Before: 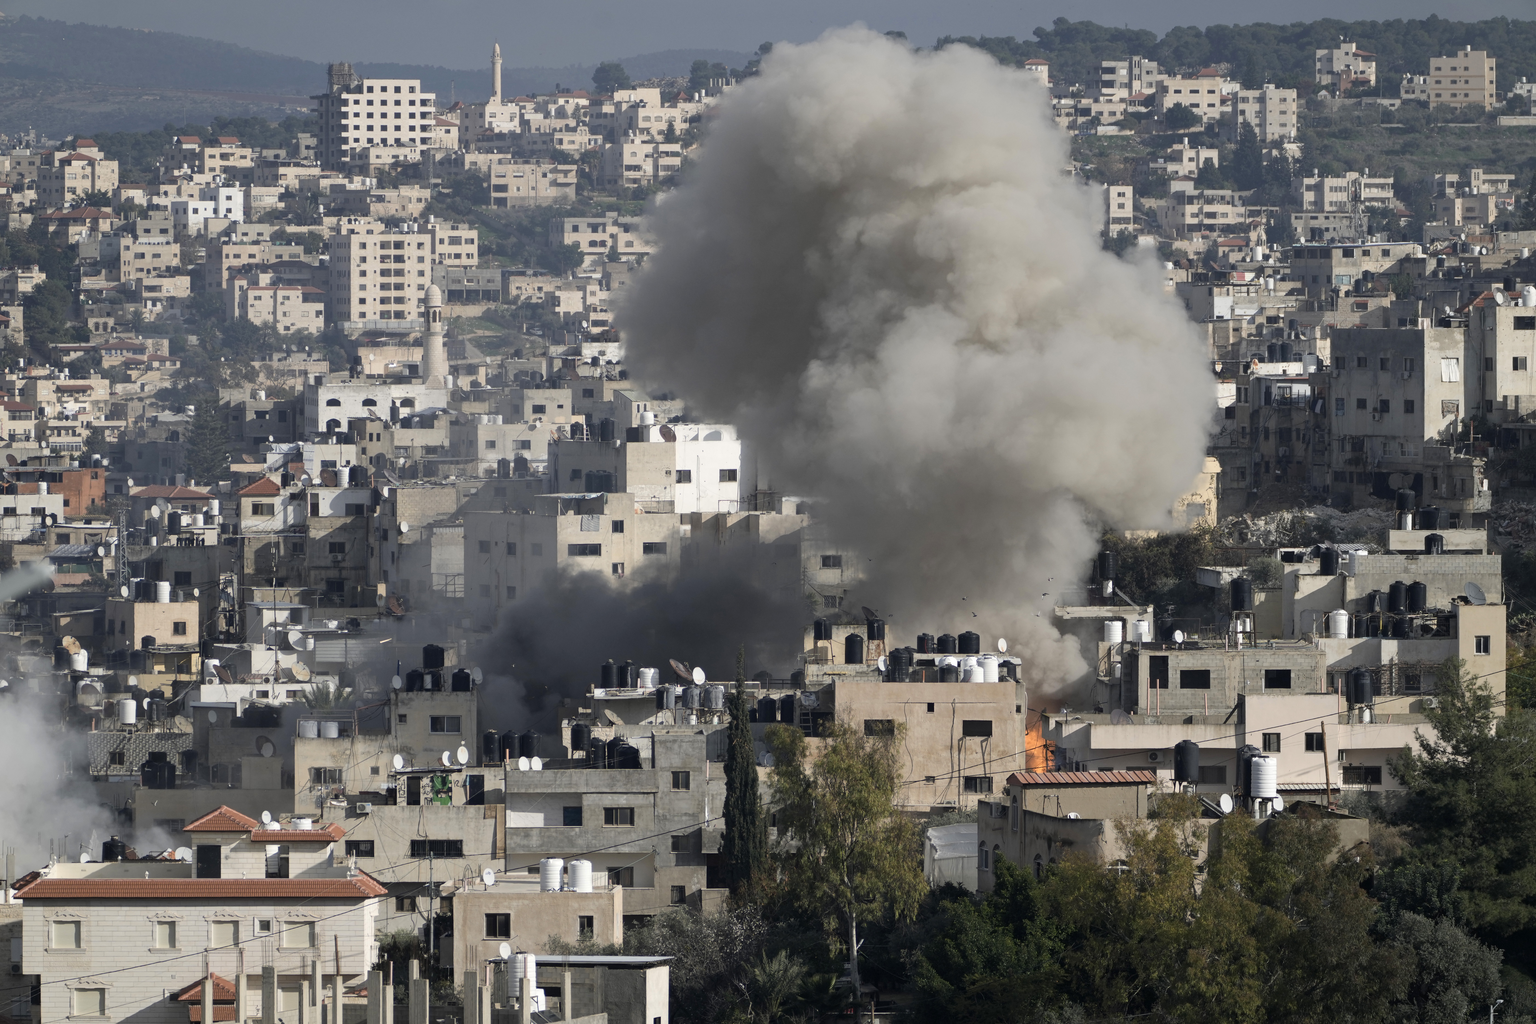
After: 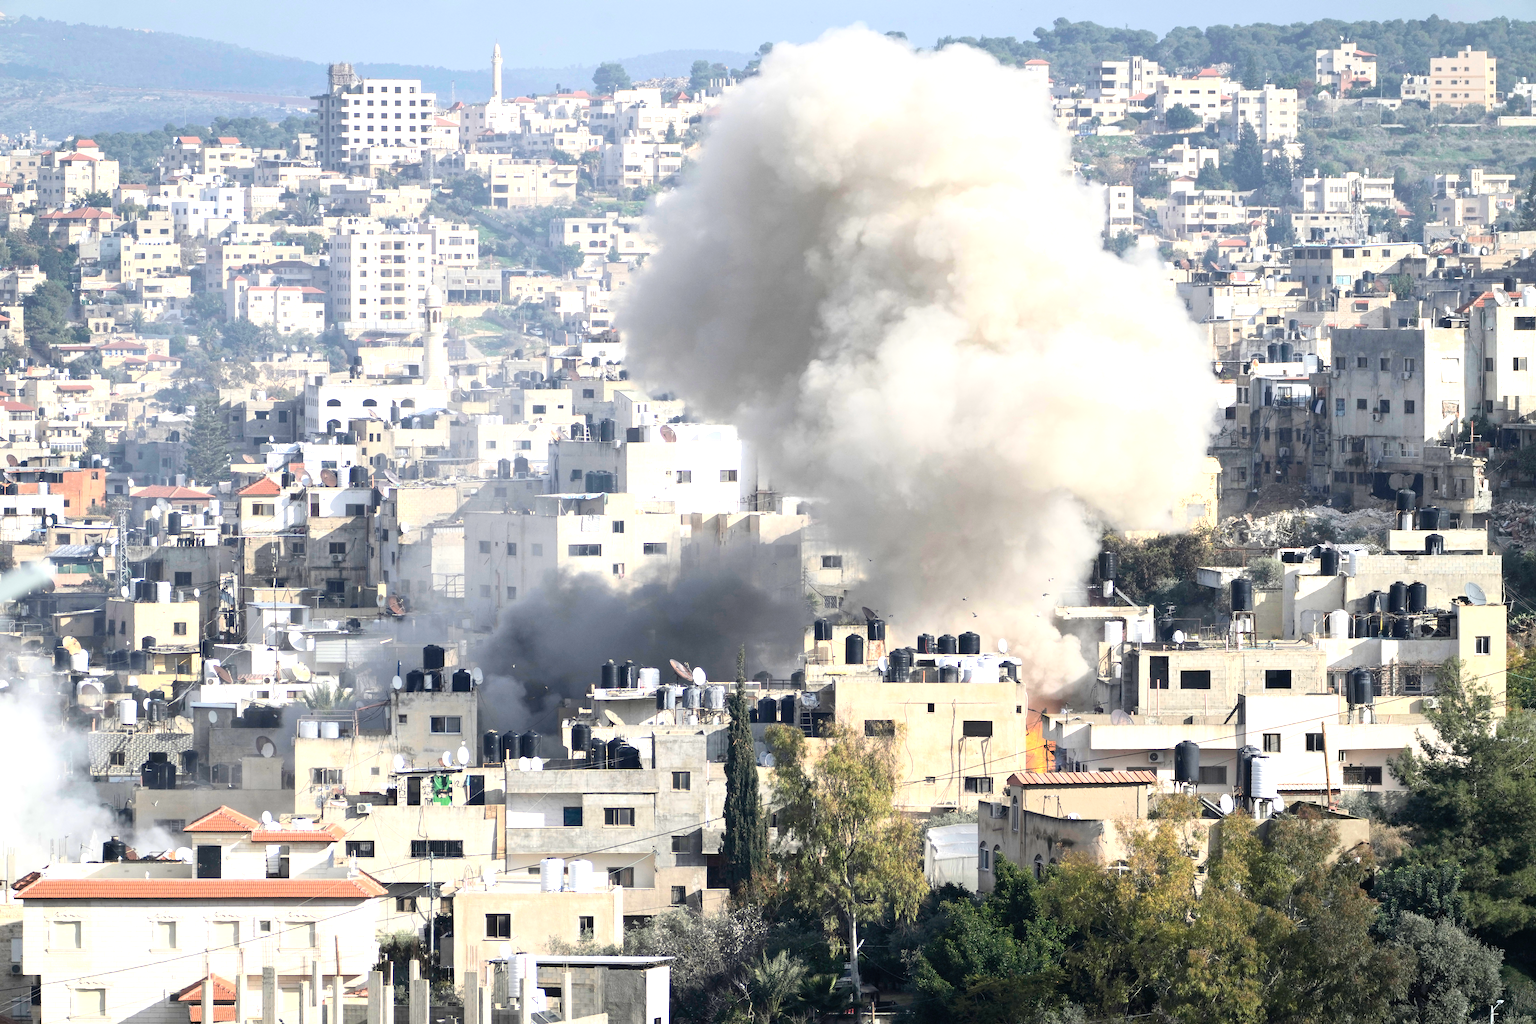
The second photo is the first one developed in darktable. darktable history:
contrast brightness saturation: contrast 0.2, brightness 0.15, saturation 0.14
exposure: black level correction 0, exposure 1.45 EV, compensate exposure bias true, compensate highlight preservation false
